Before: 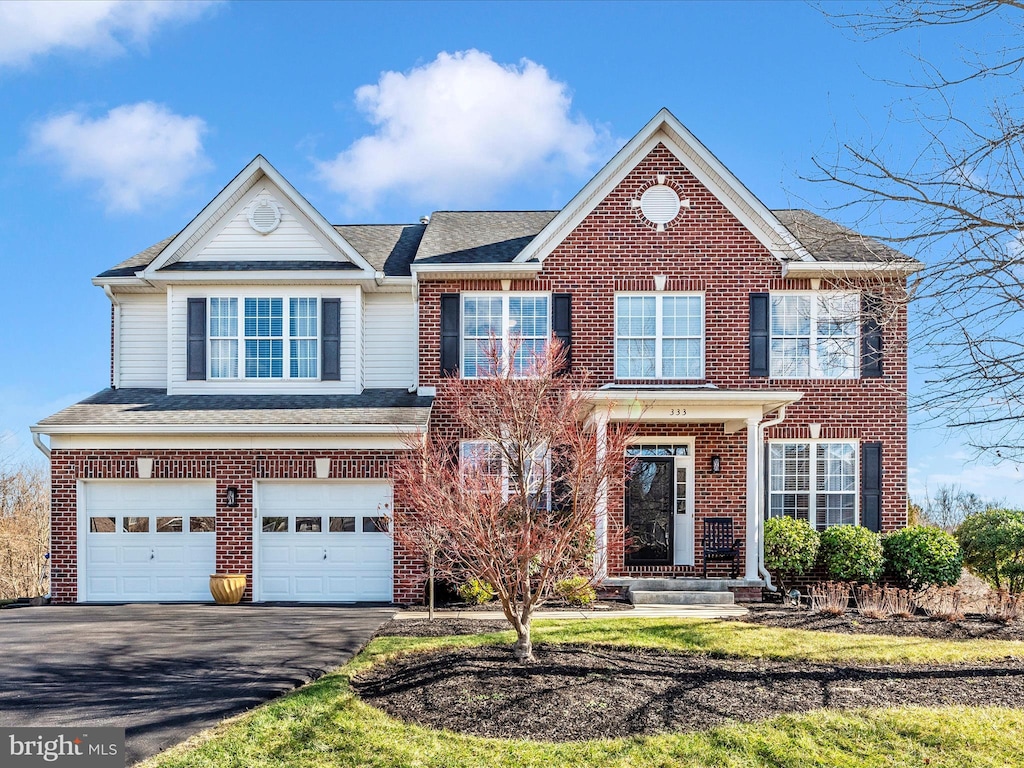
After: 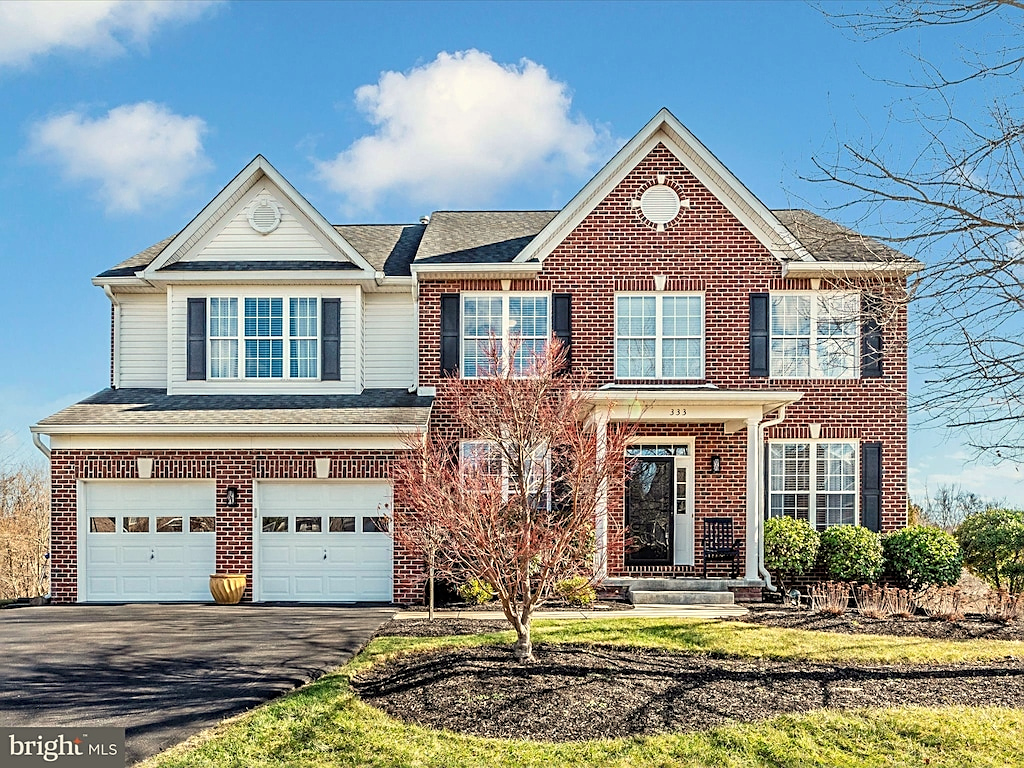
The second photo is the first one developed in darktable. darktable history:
white balance: red 1.029, blue 0.92
sharpen: on, module defaults
